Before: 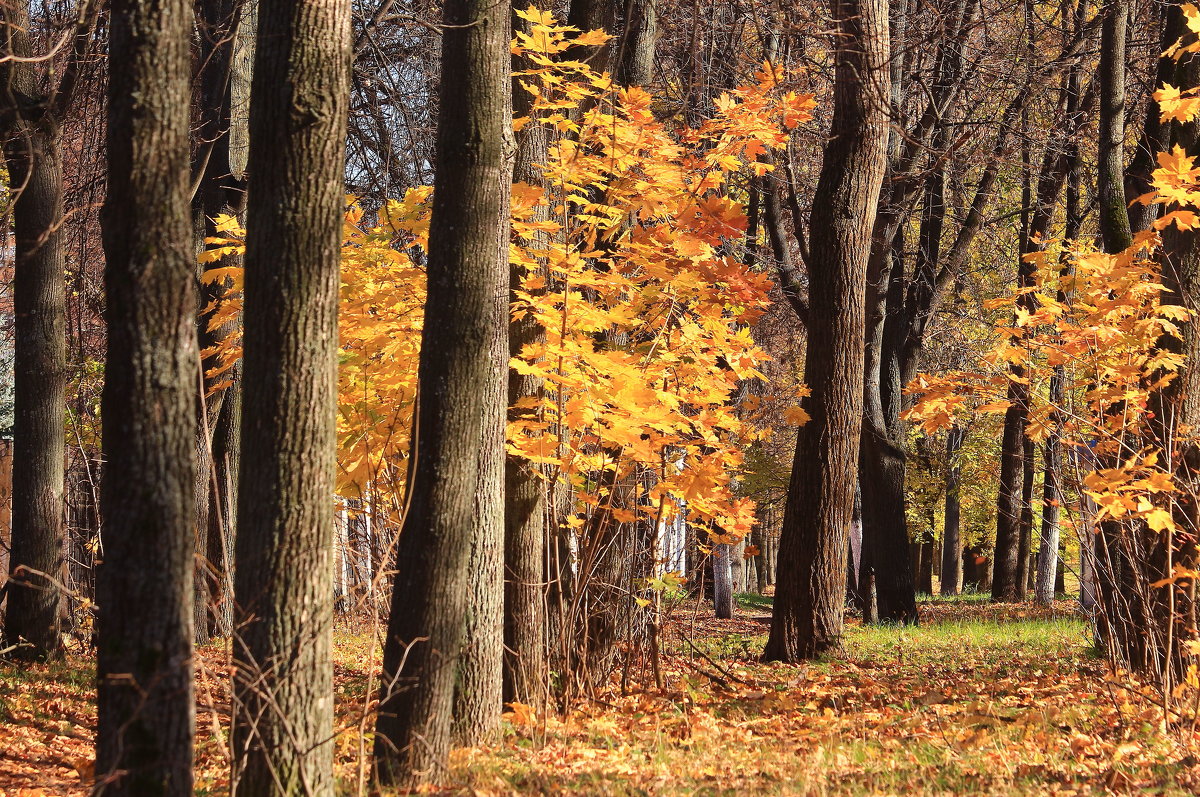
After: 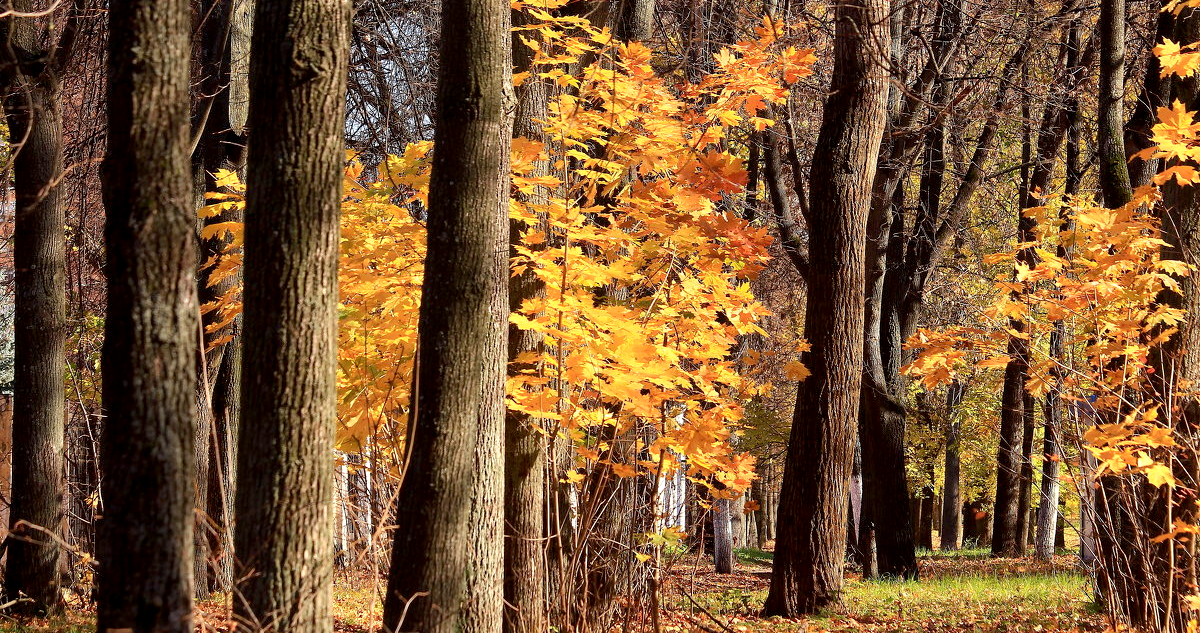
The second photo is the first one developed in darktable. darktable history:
exposure: black level correction 0.007, exposure 0.157 EV, compensate highlight preservation false
crop and rotate: top 5.668%, bottom 14.838%
